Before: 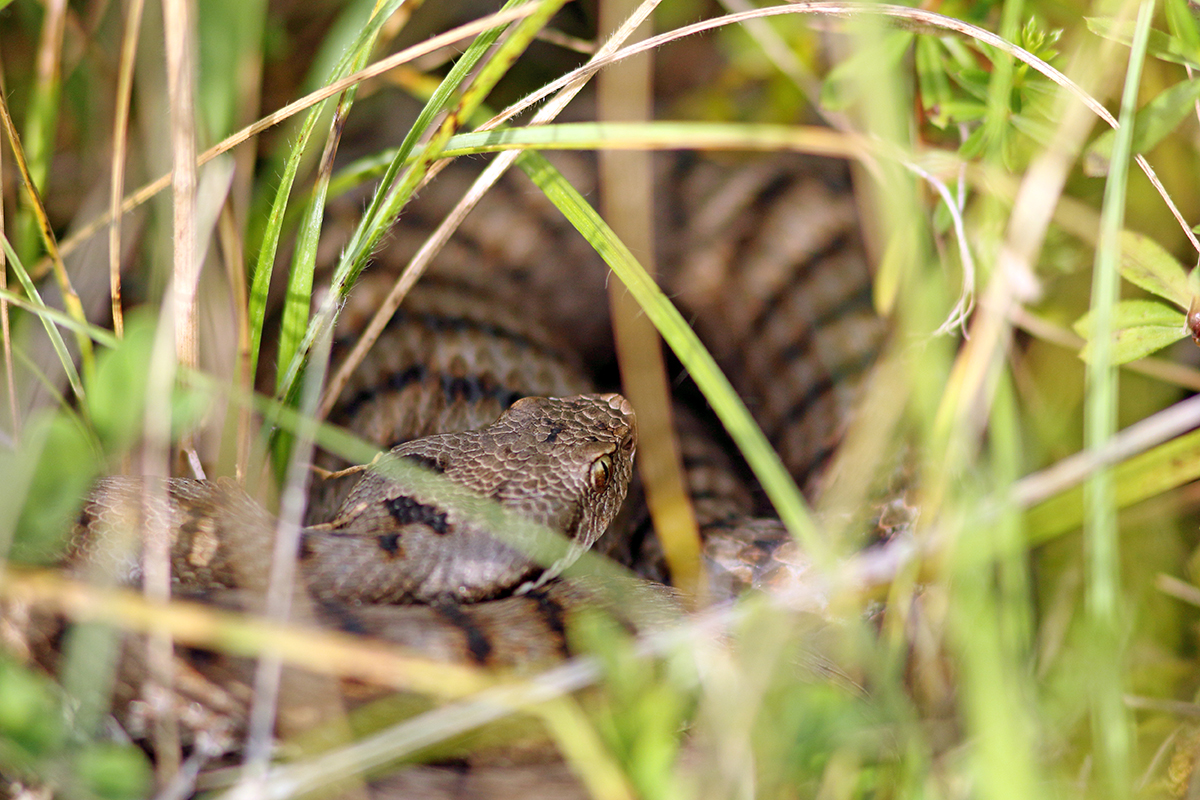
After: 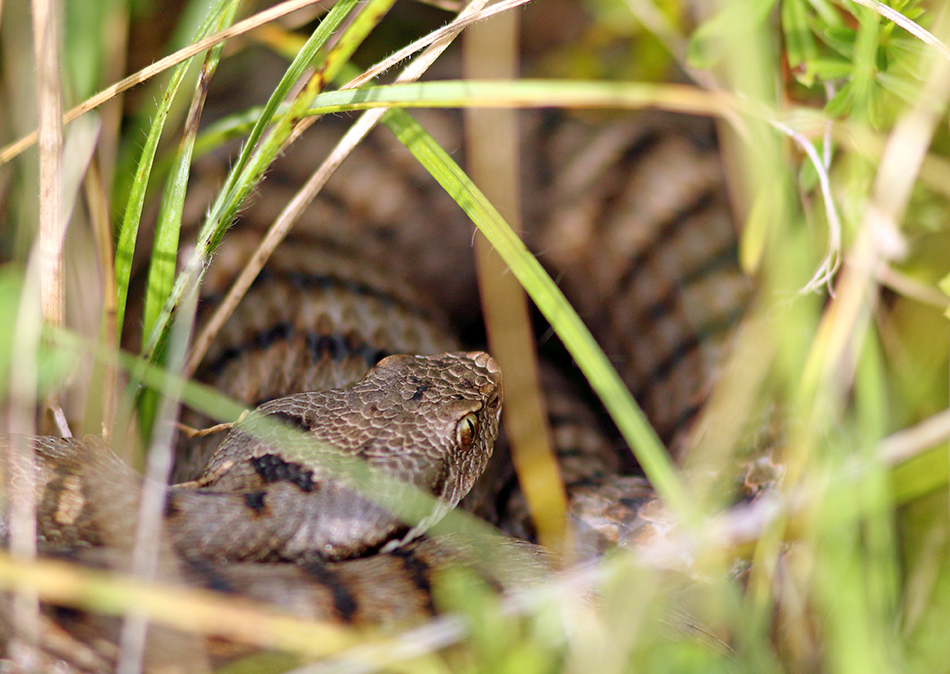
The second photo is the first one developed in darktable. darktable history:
crop: left 11.239%, top 5.303%, right 9.588%, bottom 10.406%
